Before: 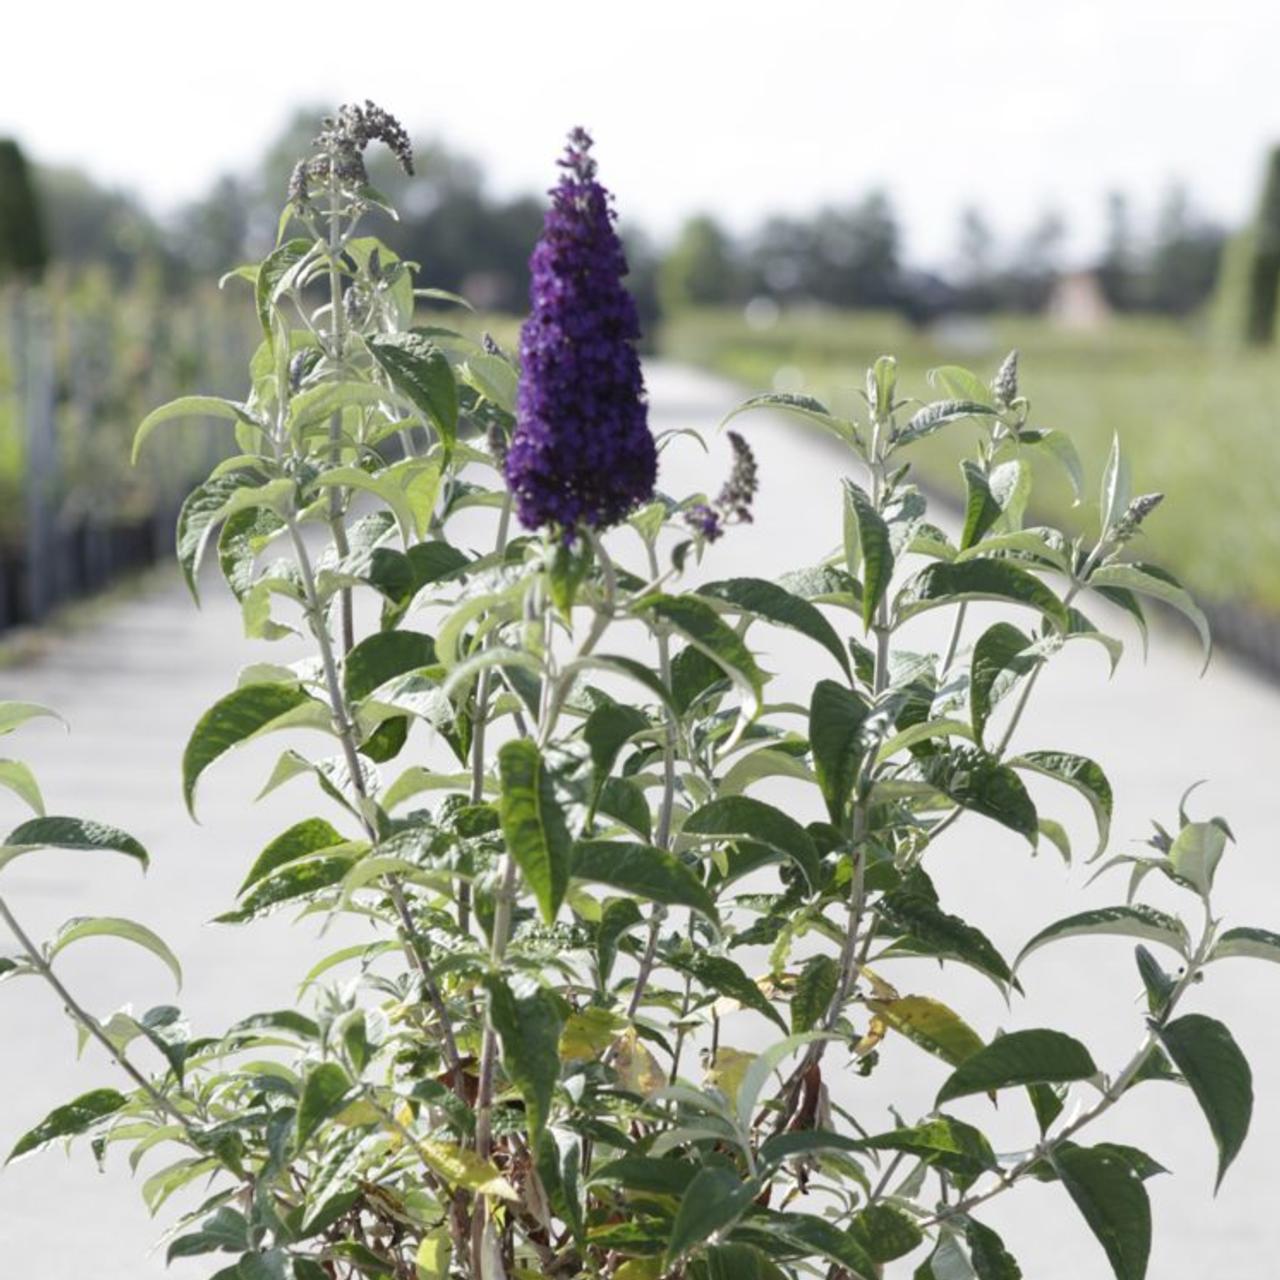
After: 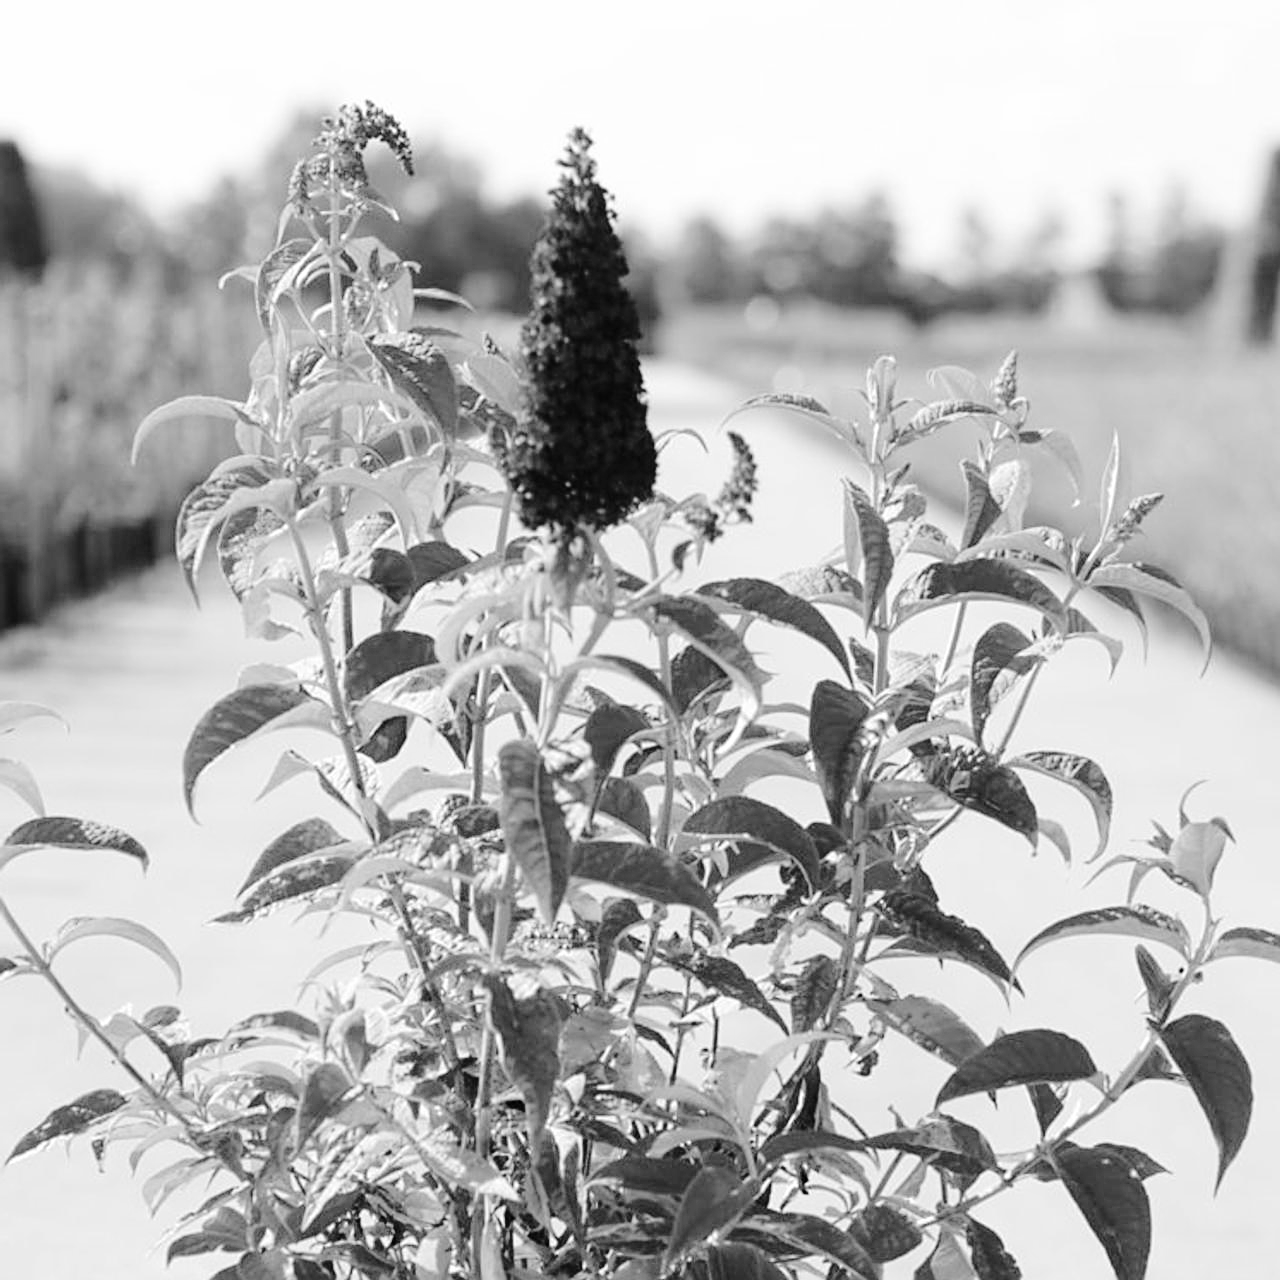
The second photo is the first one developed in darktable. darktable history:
sharpen: on, module defaults
monochrome: on, module defaults
white balance: red 0.983, blue 1.036
tone curve: curves: ch0 [(0, 0) (0.003, 0.002) (0.011, 0.007) (0.025, 0.014) (0.044, 0.023) (0.069, 0.033) (0.1, 0.052) (0.136, 0.081) (0.177, 0.134) (0.224, 0.205) (0.277, 0.296) (0.335, 0.401) (0.399, 0.501) (0.468, 0.589) (0.543, 0.658) (0.623, 0.738) (0.709, 0.804) (0.801, 0.871) (0.898, 0.93) (1, 1)], preserve colors none
color correction: highlights a* 5.3, highlights b* 24.26, shadows a* -15.58, shadows b* 4.02
